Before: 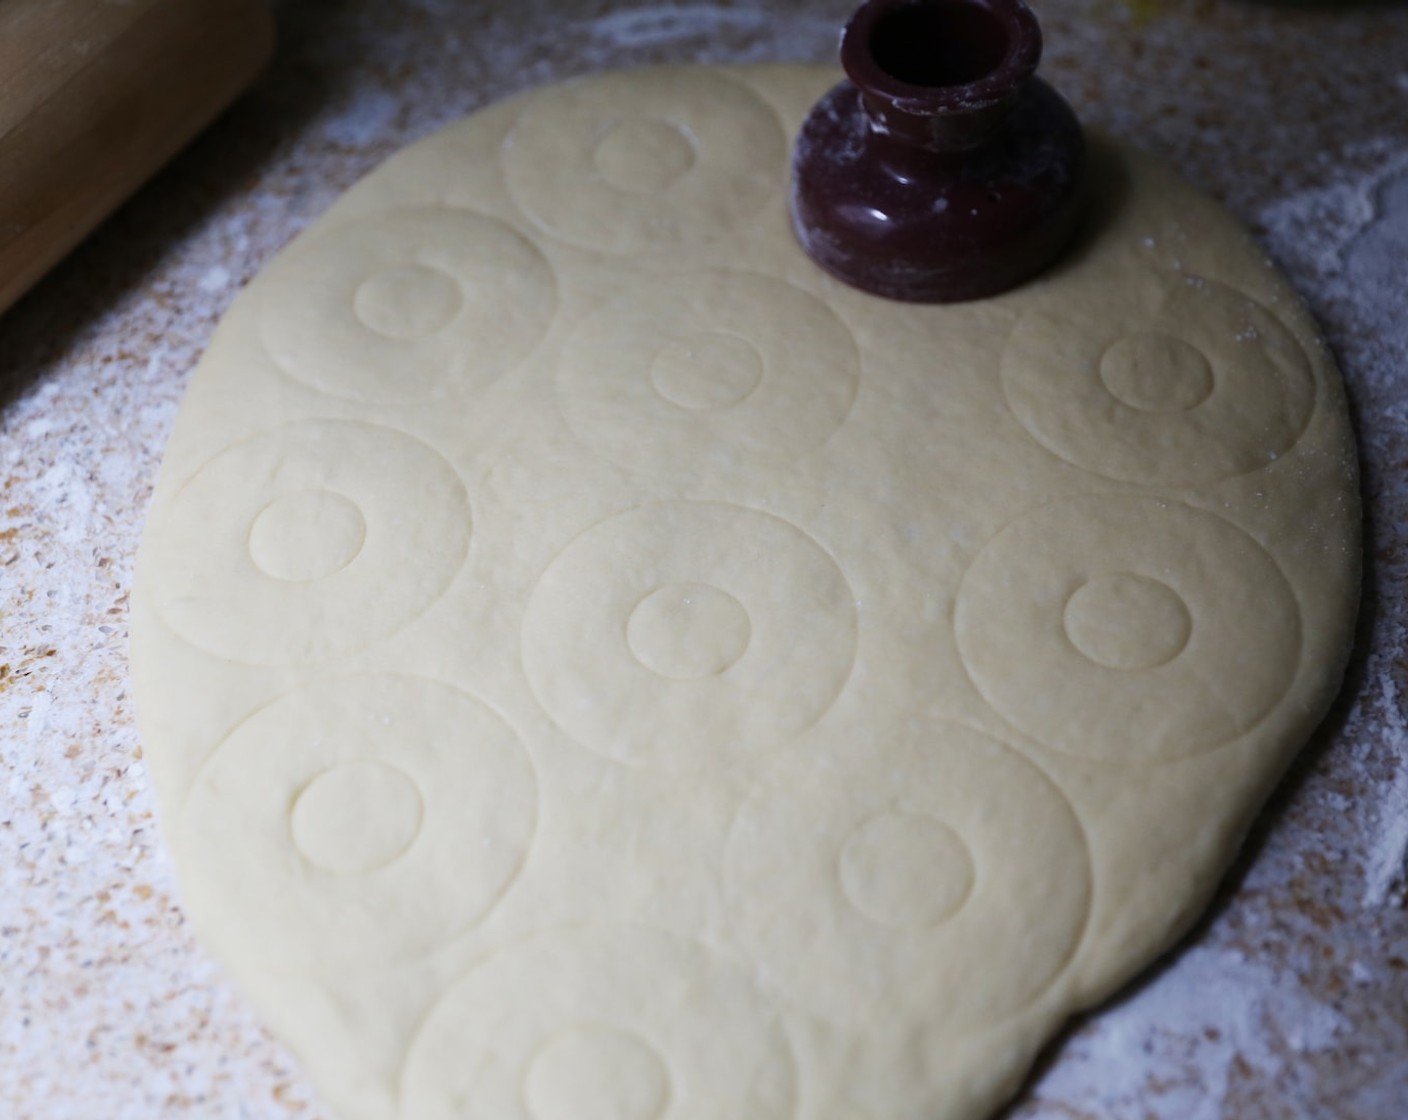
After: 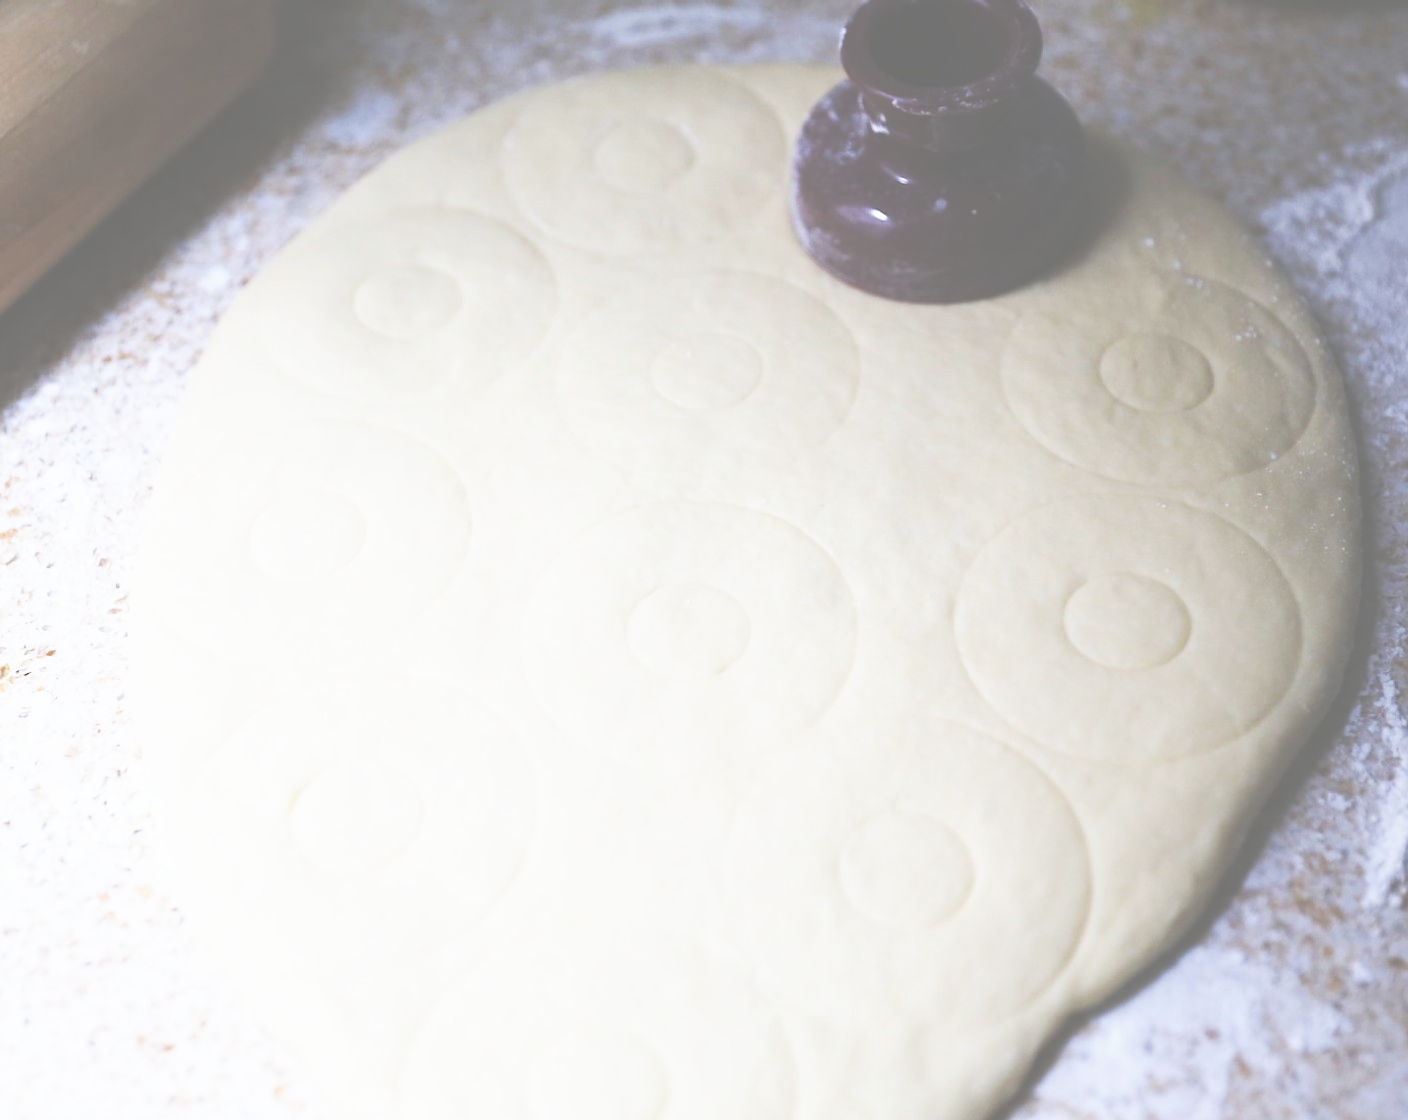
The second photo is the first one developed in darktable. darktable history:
base curve: curves: ch0 [(0, 0) (0.007, 0.004) (0.027, 0.03) (0.046, 0.07) (0.207, 0.54) (0.442, 0.872) (0.673, 0.972) (1, 1)], preserve colors none
sharpen: radius 1.566, amount 0.36, threshold 1.559
exposure: black level correction -0.087, compensate highlight preservation false
